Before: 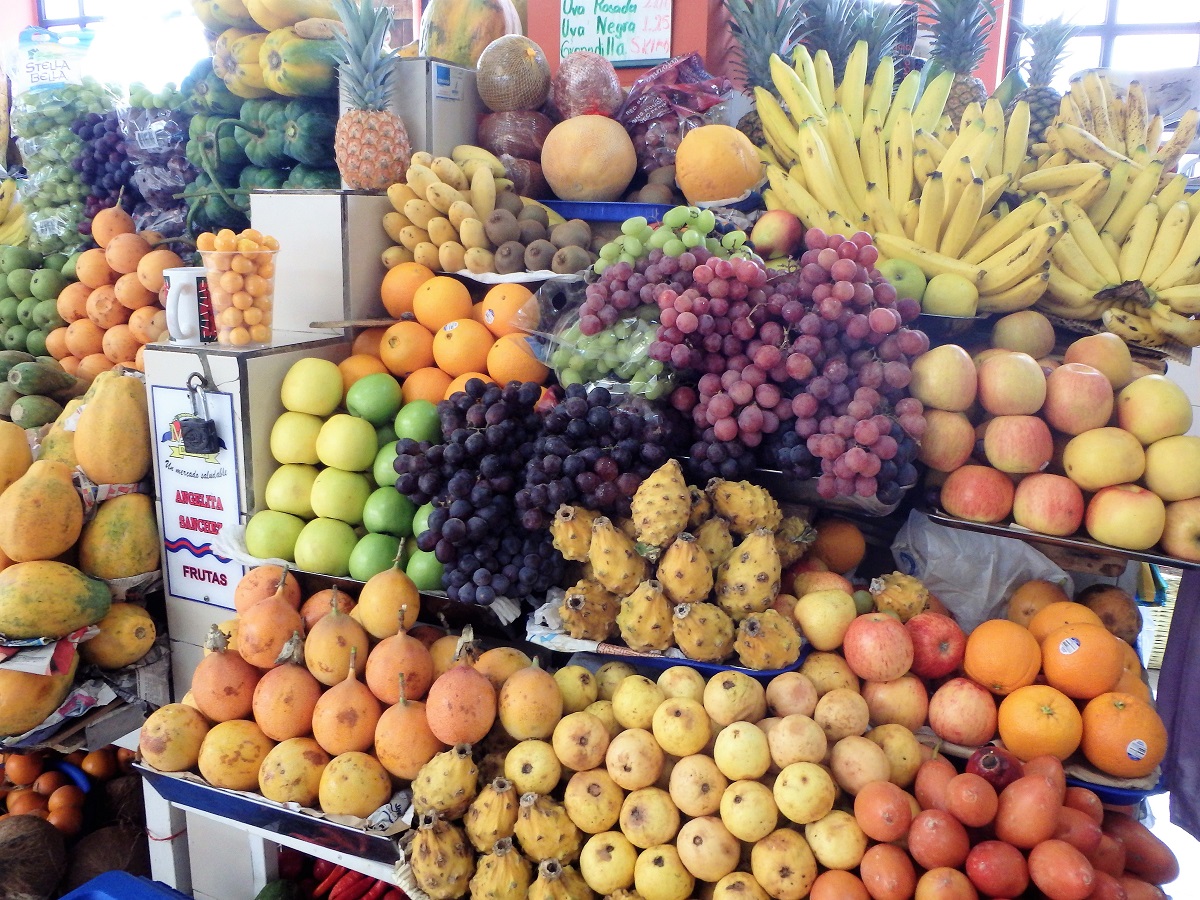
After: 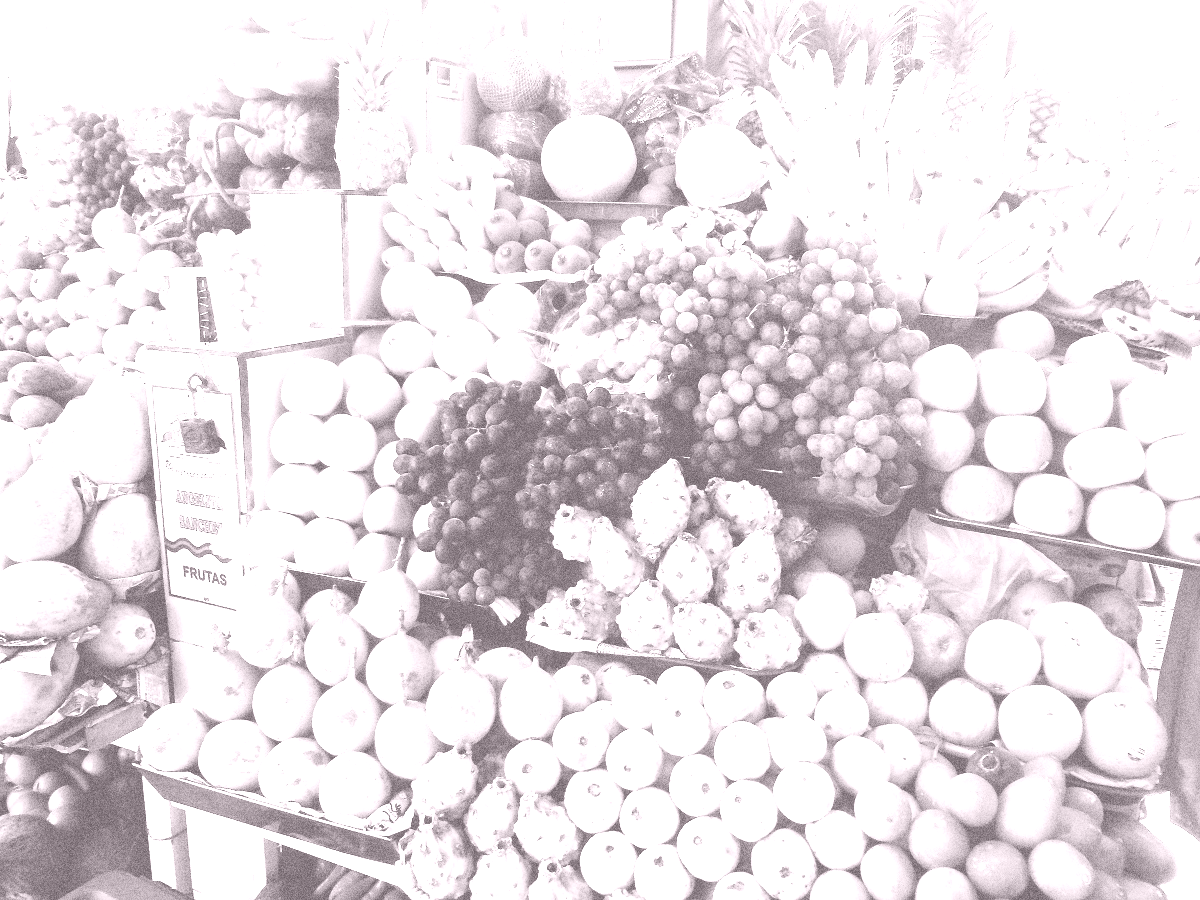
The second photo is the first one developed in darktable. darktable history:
tone equalizer: -8 EV -0.417 EV, -7 EV -0.389 EV, -6 EV -0.333 EV, -5 EV -0.222 EV, -3 EV 0.222 EV, -2 EV 0.333 EV, -1 EV 0.389 EV, +0 EV 0.417 EV, edges refinement/feathering 500, mask exposure compensation -1.57 EV, preserve details no
colorize: hue 25.2°, saturation 83%, source mix 82%, lightness 79%, version 1
grain: strength 49.07%
